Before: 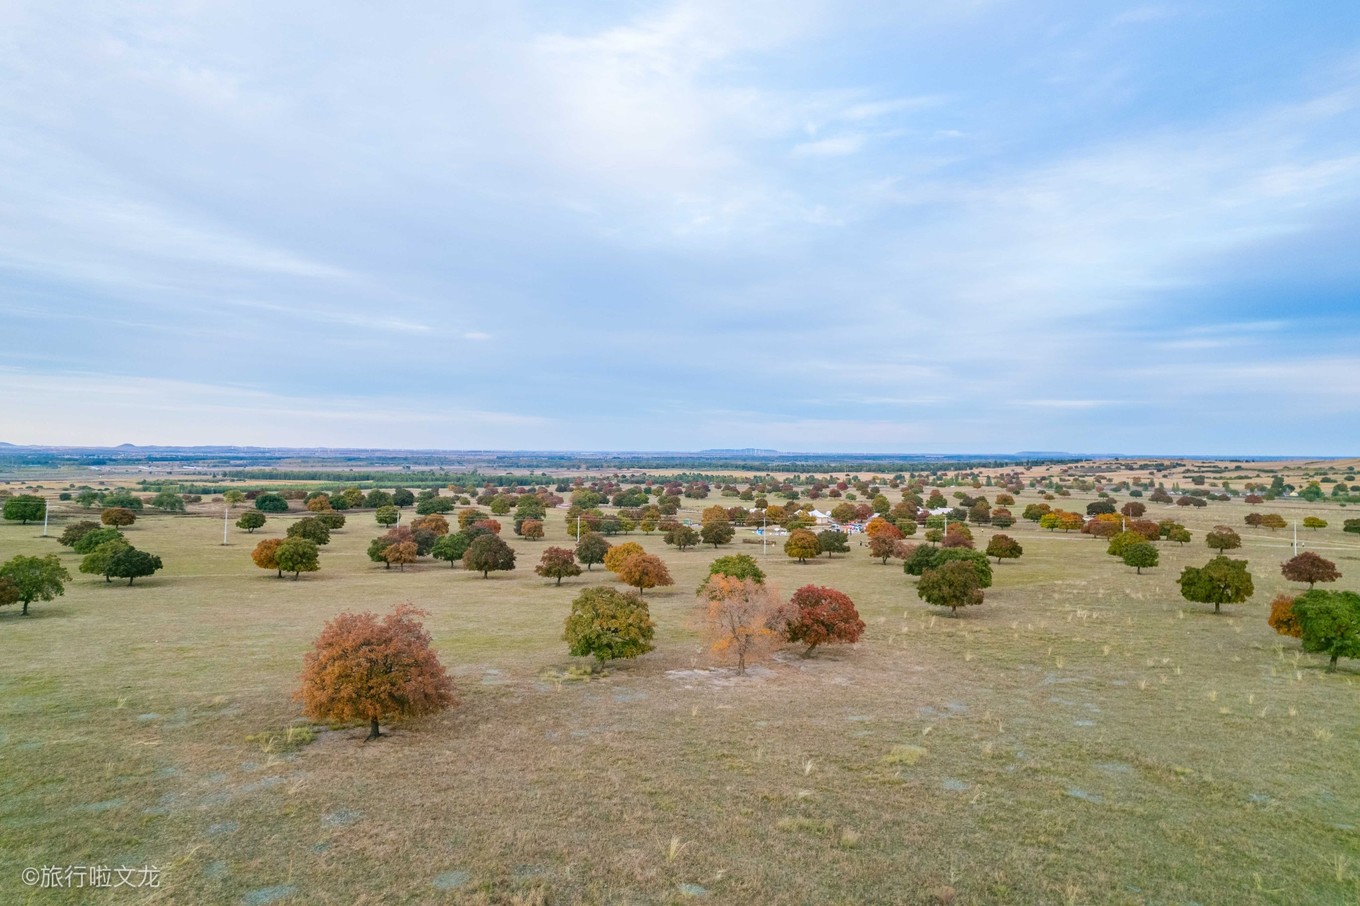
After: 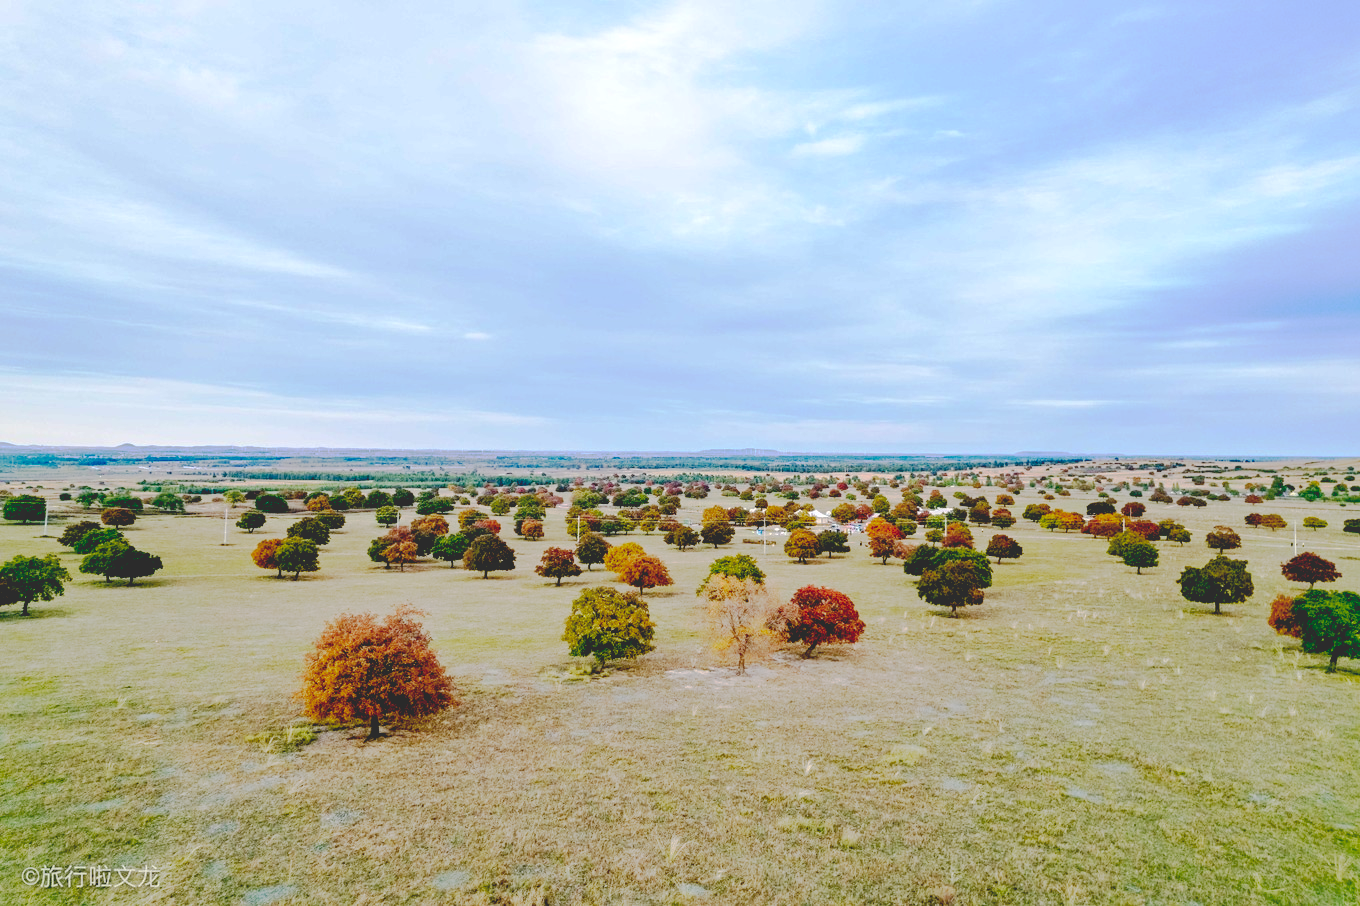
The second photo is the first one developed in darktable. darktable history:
base curve: curves: ch0 [(0.065, 0.026) (0.236, 0.358) (0.53, 0.546) (0.777, 0.841) (0.924, 0.992)], preserve colors none
local contrast: mode bilateral grid, contrast 19, coarseness 49, detail 119%, midtone range 0.2
